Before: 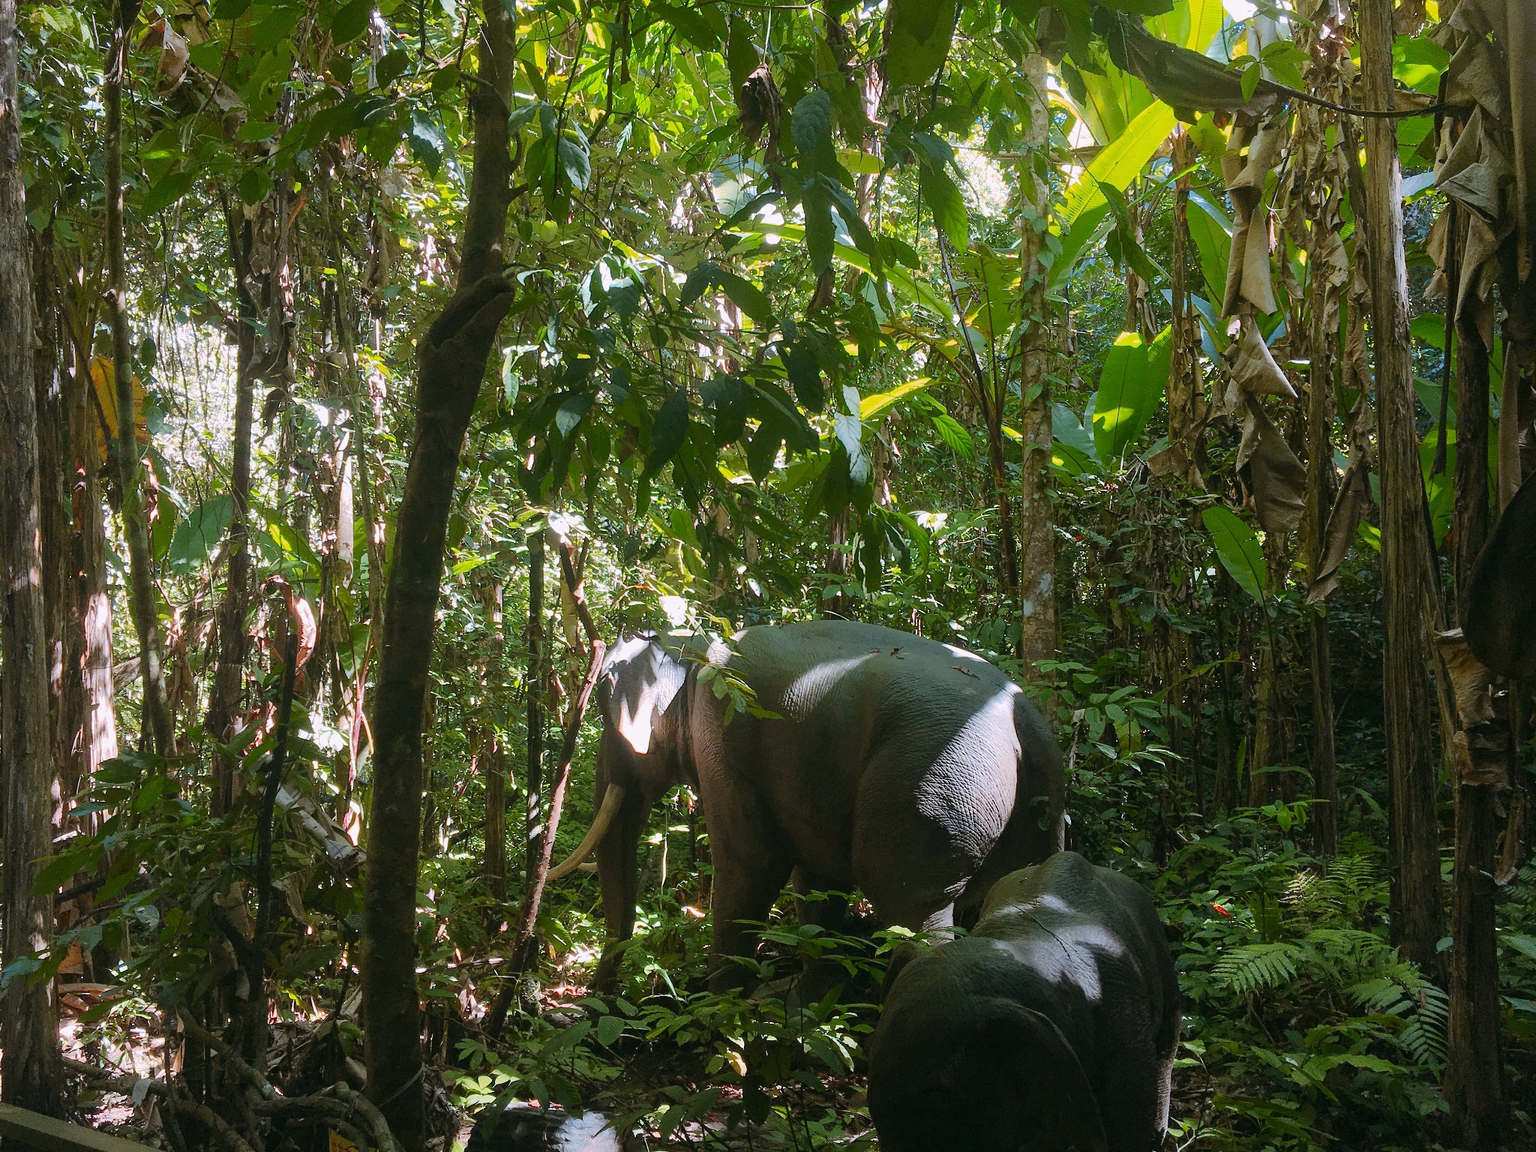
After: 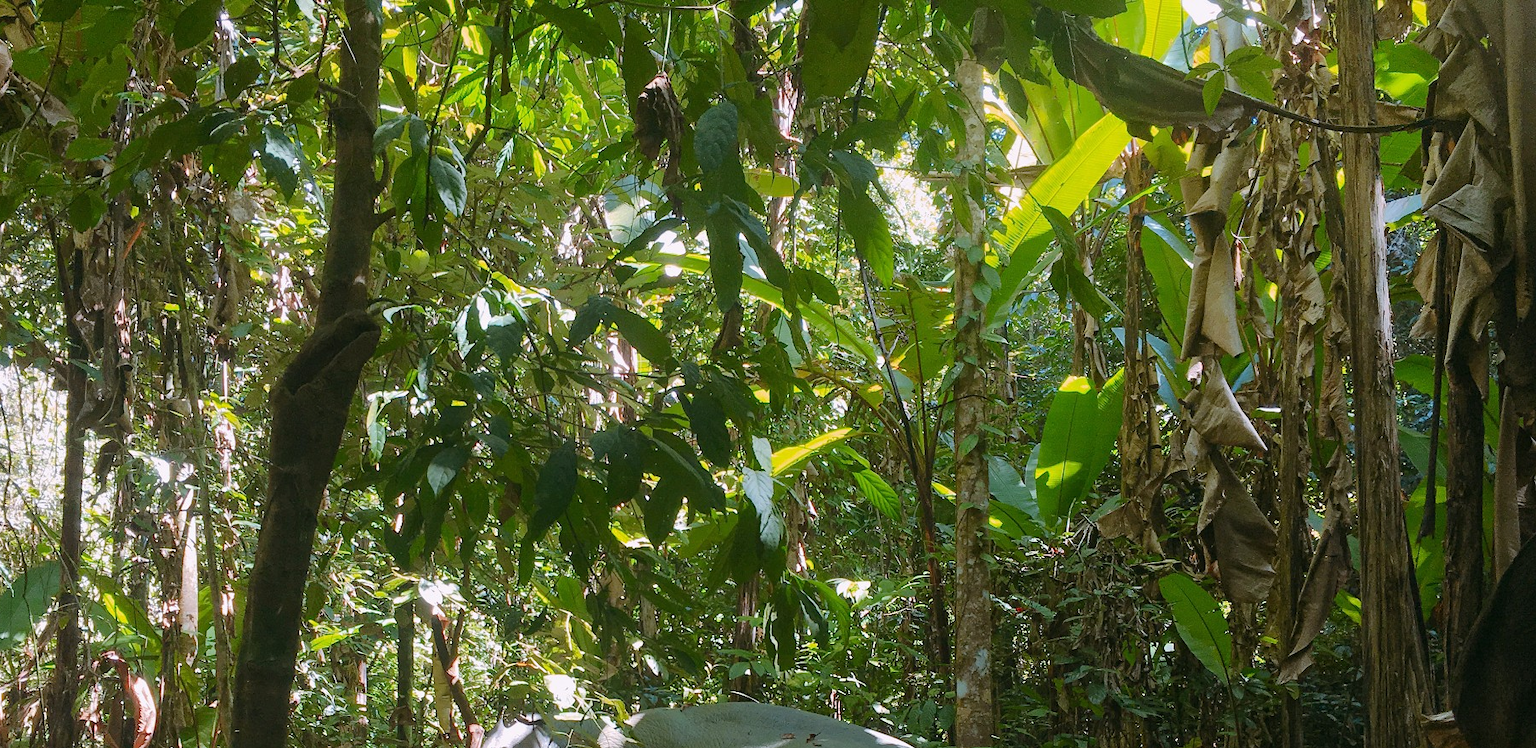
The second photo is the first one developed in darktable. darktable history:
crop and rotate: left 11.662%, bottom 42.544%
